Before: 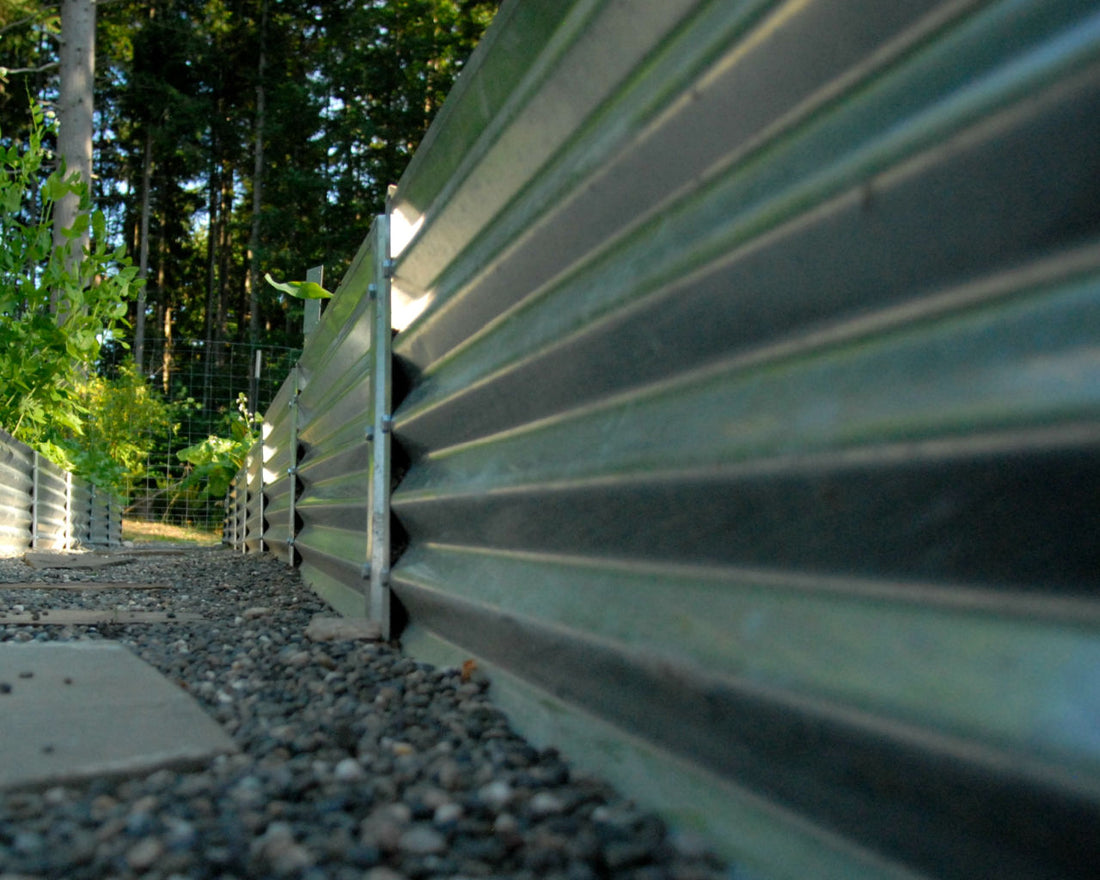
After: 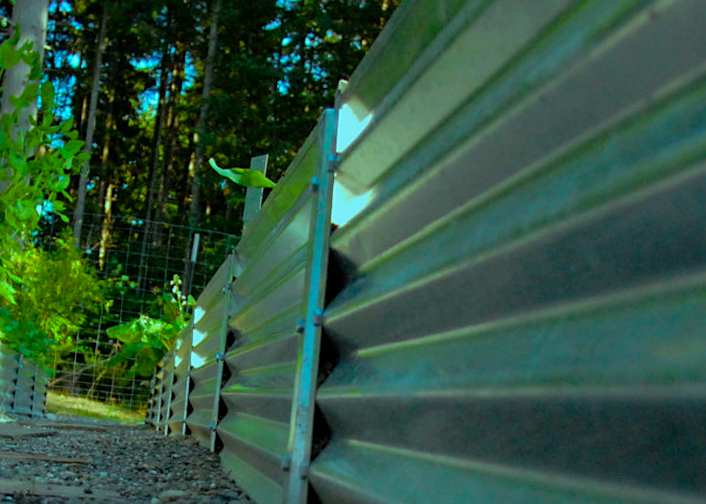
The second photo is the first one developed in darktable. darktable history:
crop and rotate: angle -4.65°, left 2.128%, top 6.716%, right 27.365%, bottom 30.354%
sharpen: radius 1.864, amount 0.41, threshold 1.365
color balance rgb: highlights gain › luminance -33.247%, highlights gain › chroma 5.636%, highlights gain › hue 214.39°, linear chroma grading › global chroma 15.161%, perceptual saturation grading › global saturation 15.953%, global vibrance 20%
